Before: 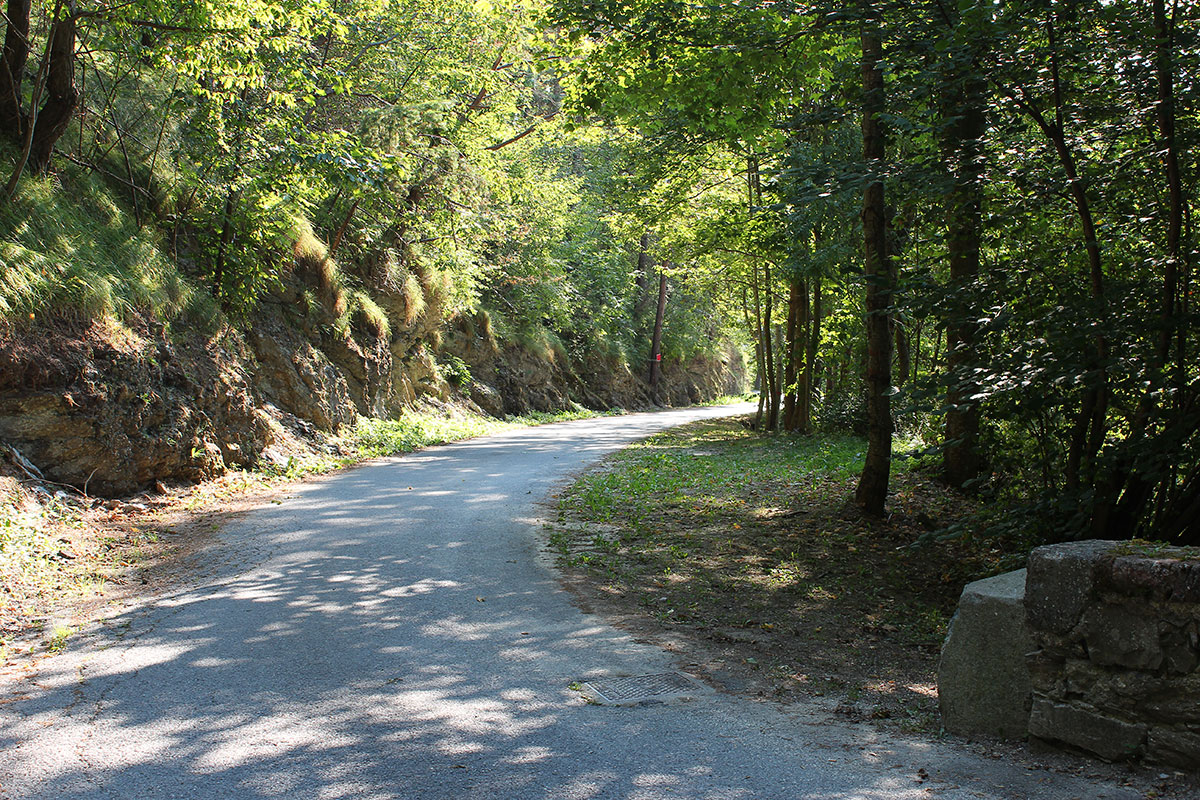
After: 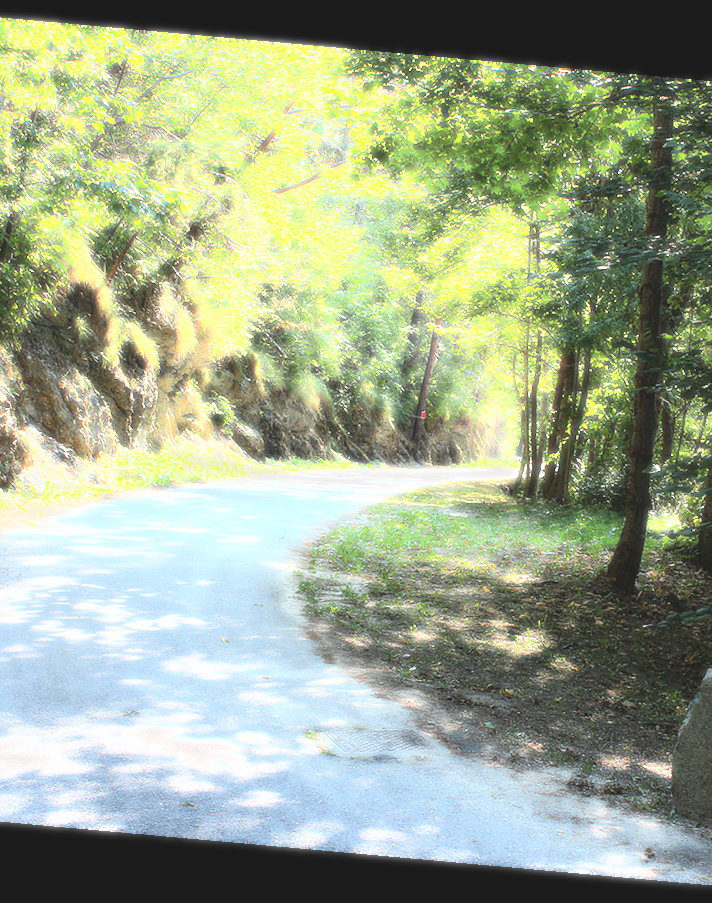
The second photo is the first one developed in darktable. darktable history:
bloom: size 0%, threshold 54.82%, strength 8.31%
crop: left 21.496%, right 22.254%
rotate and perspective: rotation 5.12°, automatic cropping off
shadows and highlights: shadows 25, highlights -25
exposure: black level correction -0.005, exposure 1.002 EV, compensate highlight preservation false
